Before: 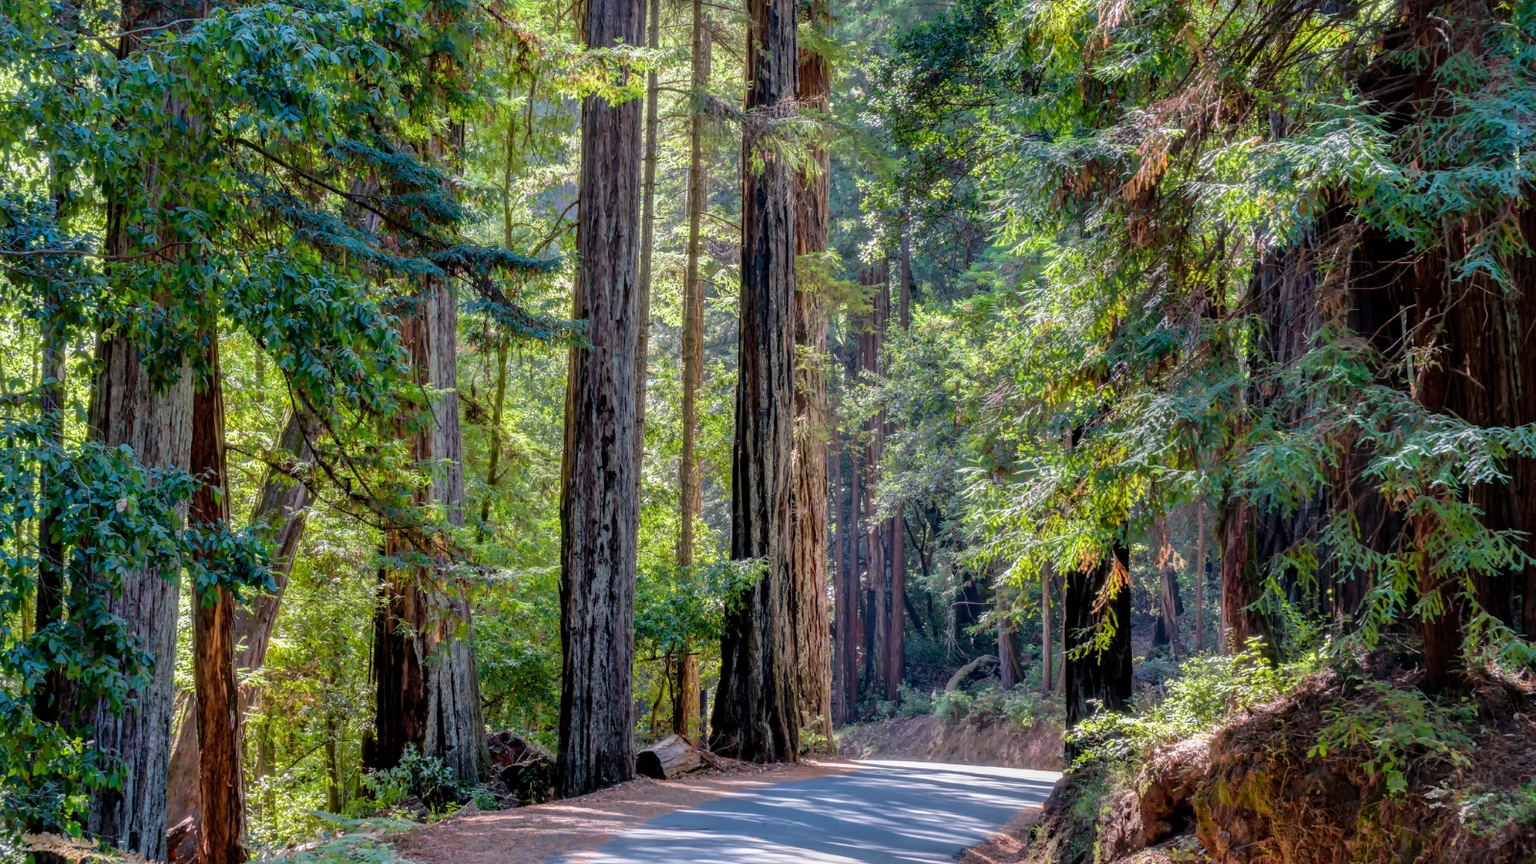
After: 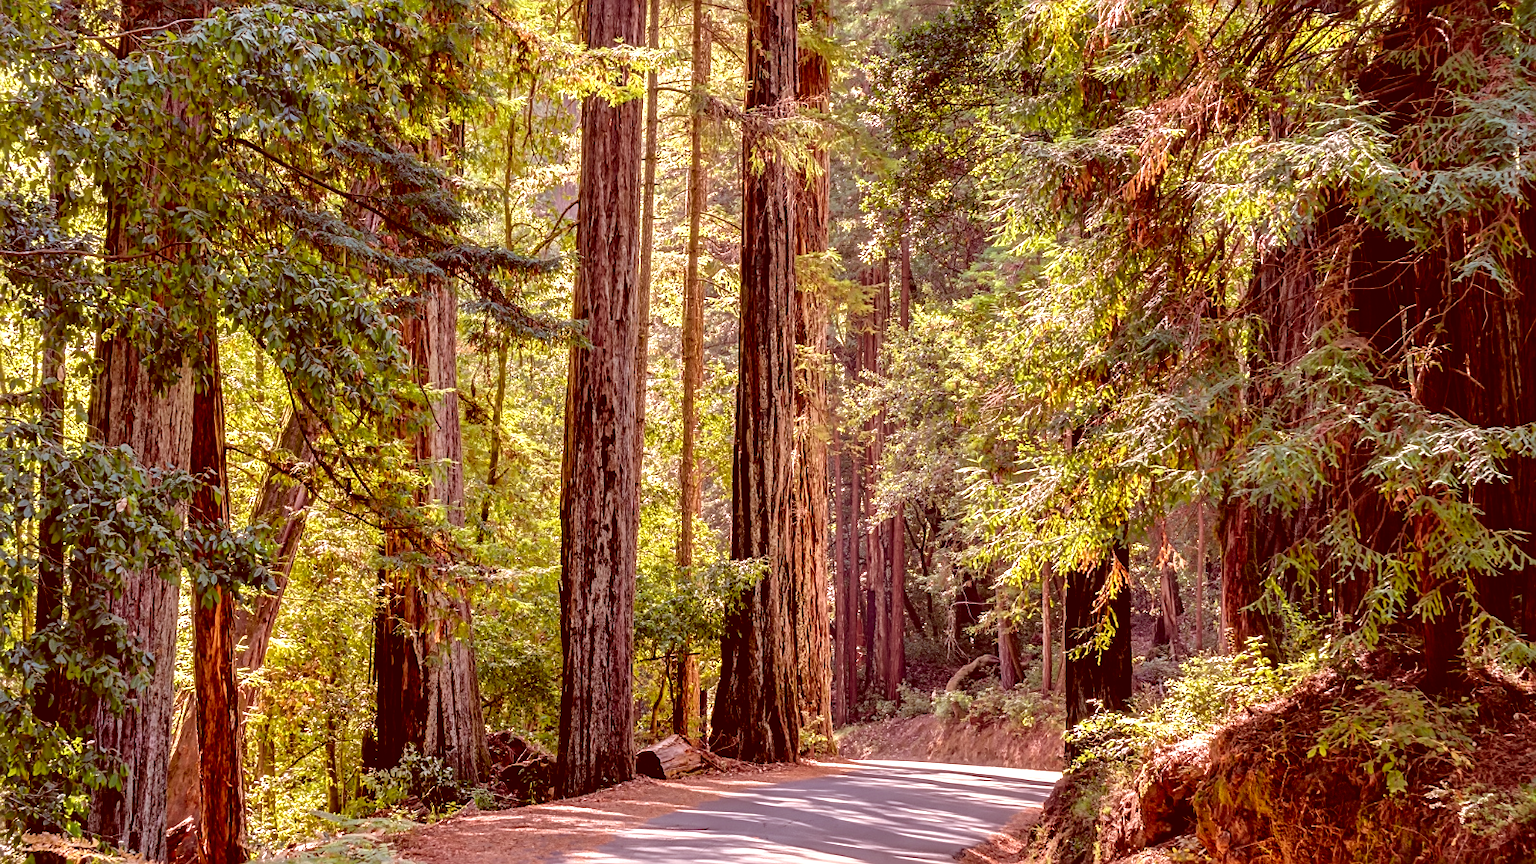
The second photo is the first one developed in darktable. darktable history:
exposure: exposure 0.555 EV, compensate exposure bias true, compensate highlight preservation false
sharpen: on, module defaults
color correction: highlights a* 9.26, highlights b* 8.61, shadows a* 39.71, shadows b* 39.81, saturation 0.804
color balance rgb: highlights gain › chroma 3.012%, highlights gain › hue 60.02°, perceptual saturation grading › global saturation -0.152%, global vibrance 20.211%
